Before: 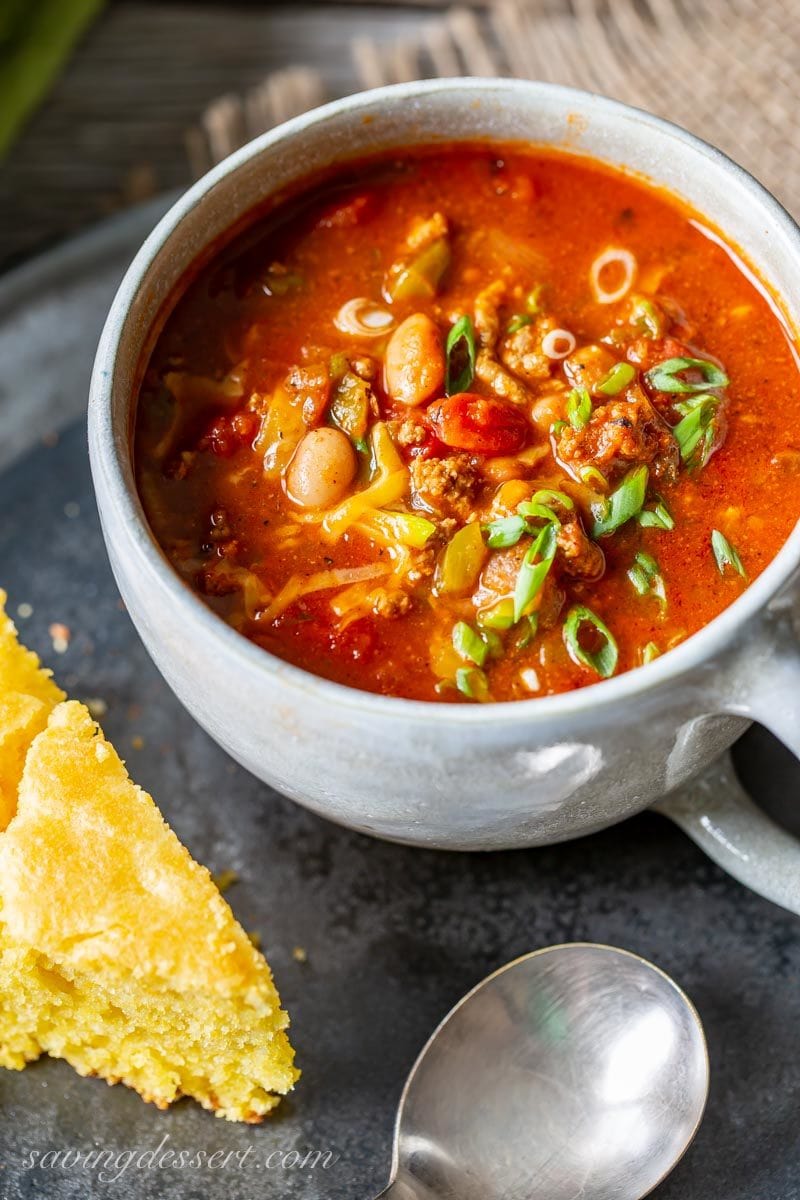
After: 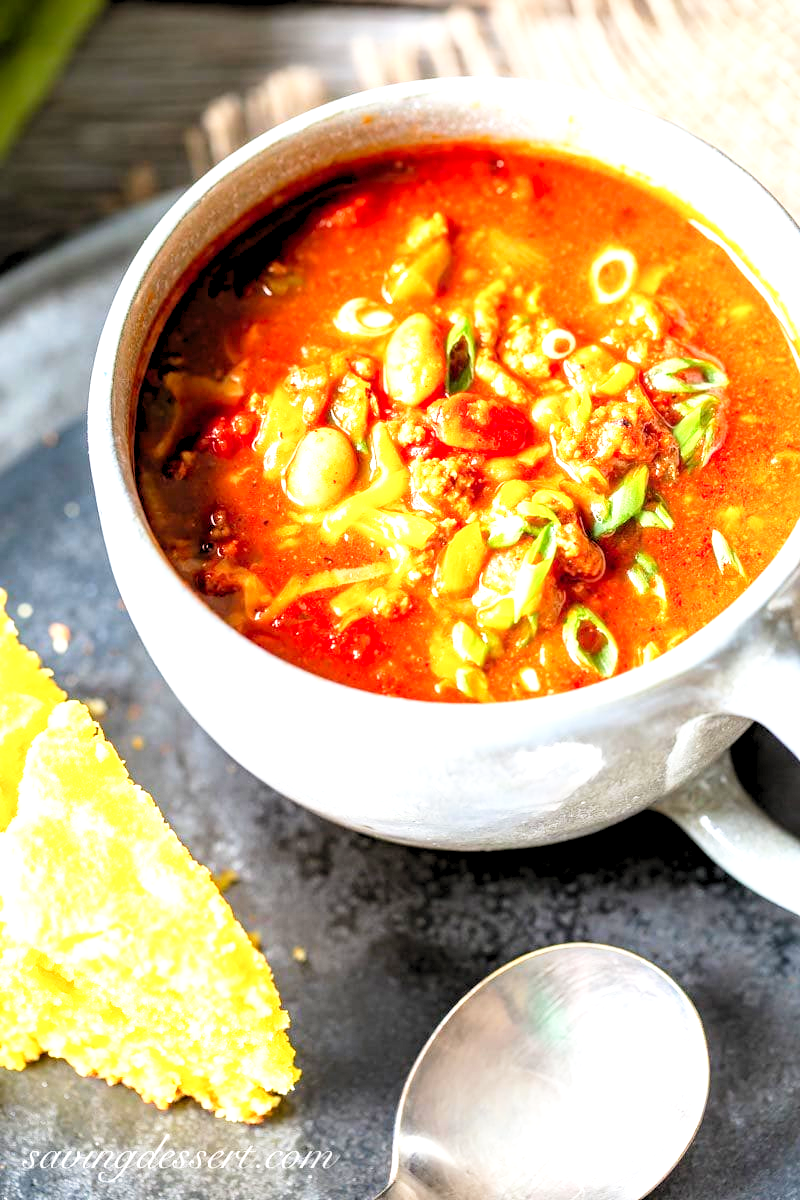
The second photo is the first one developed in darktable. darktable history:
levels: levels [0.044, 0.416, 0.908]
base curve: curves: ch0 [(0, 0) (0.088, 0.125) (0.176, 0.251) (0.354, 0.501) (0.613, 0.749) (1, 0.877)], preserve colors none
tone equalizer: -8 EV -0.732 EV, -7 EV -0.728 EV, -6 EV -0.633 EV, -5 EV -0.409 EV, -3 EV 0.394 EV, -2 EV 0.6 EV, -1 EV 0.682 EV, +0 EV 0.761 EV, luminance estimator HSV value / RGB max
